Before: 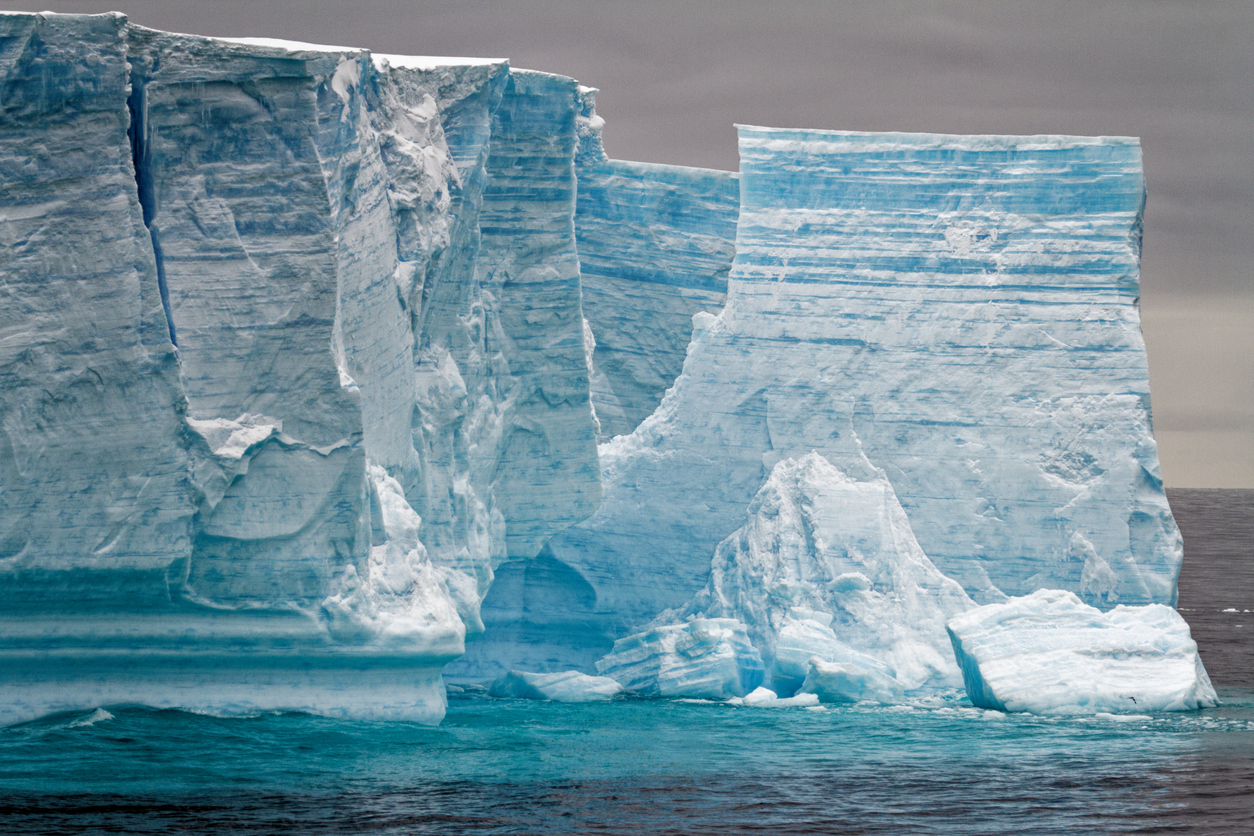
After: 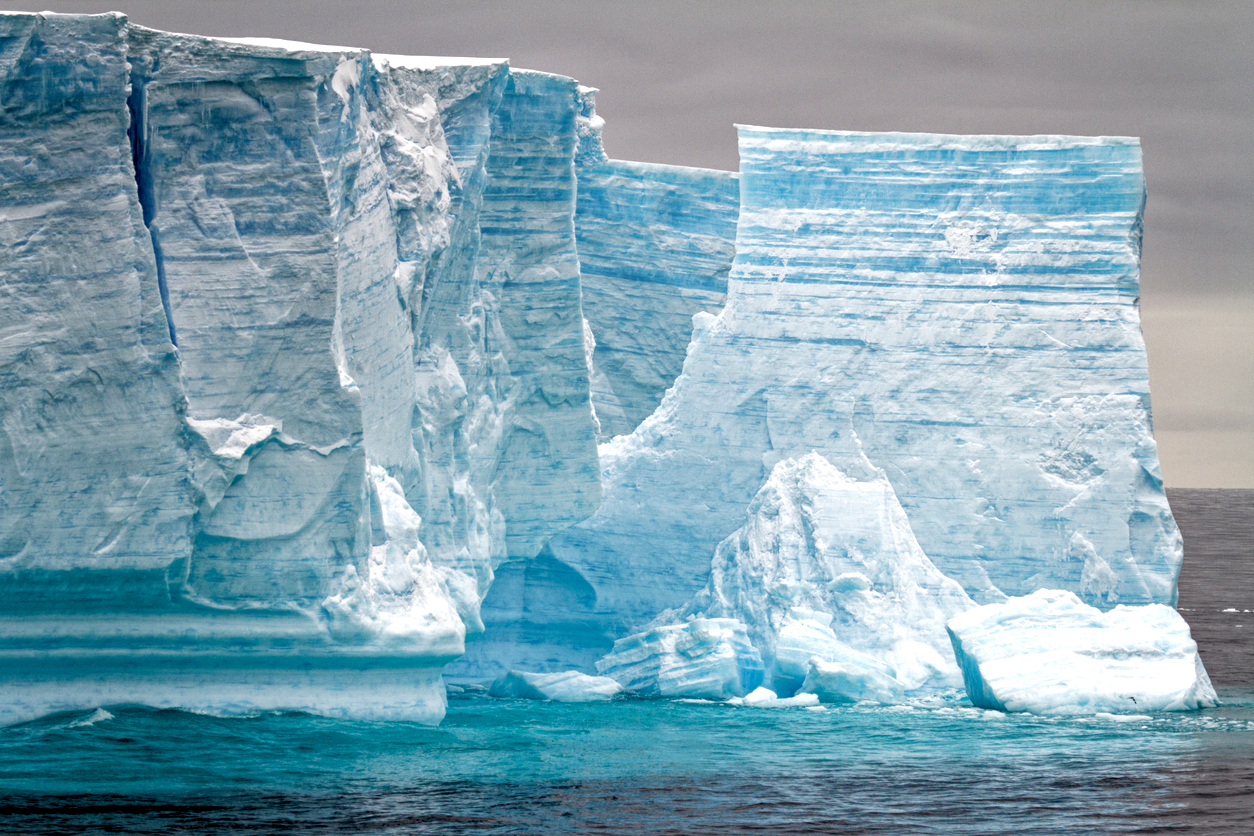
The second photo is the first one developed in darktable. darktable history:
exposure: black level correction 0.005, exposure 0.416 EV, compensate highlight preservation false
